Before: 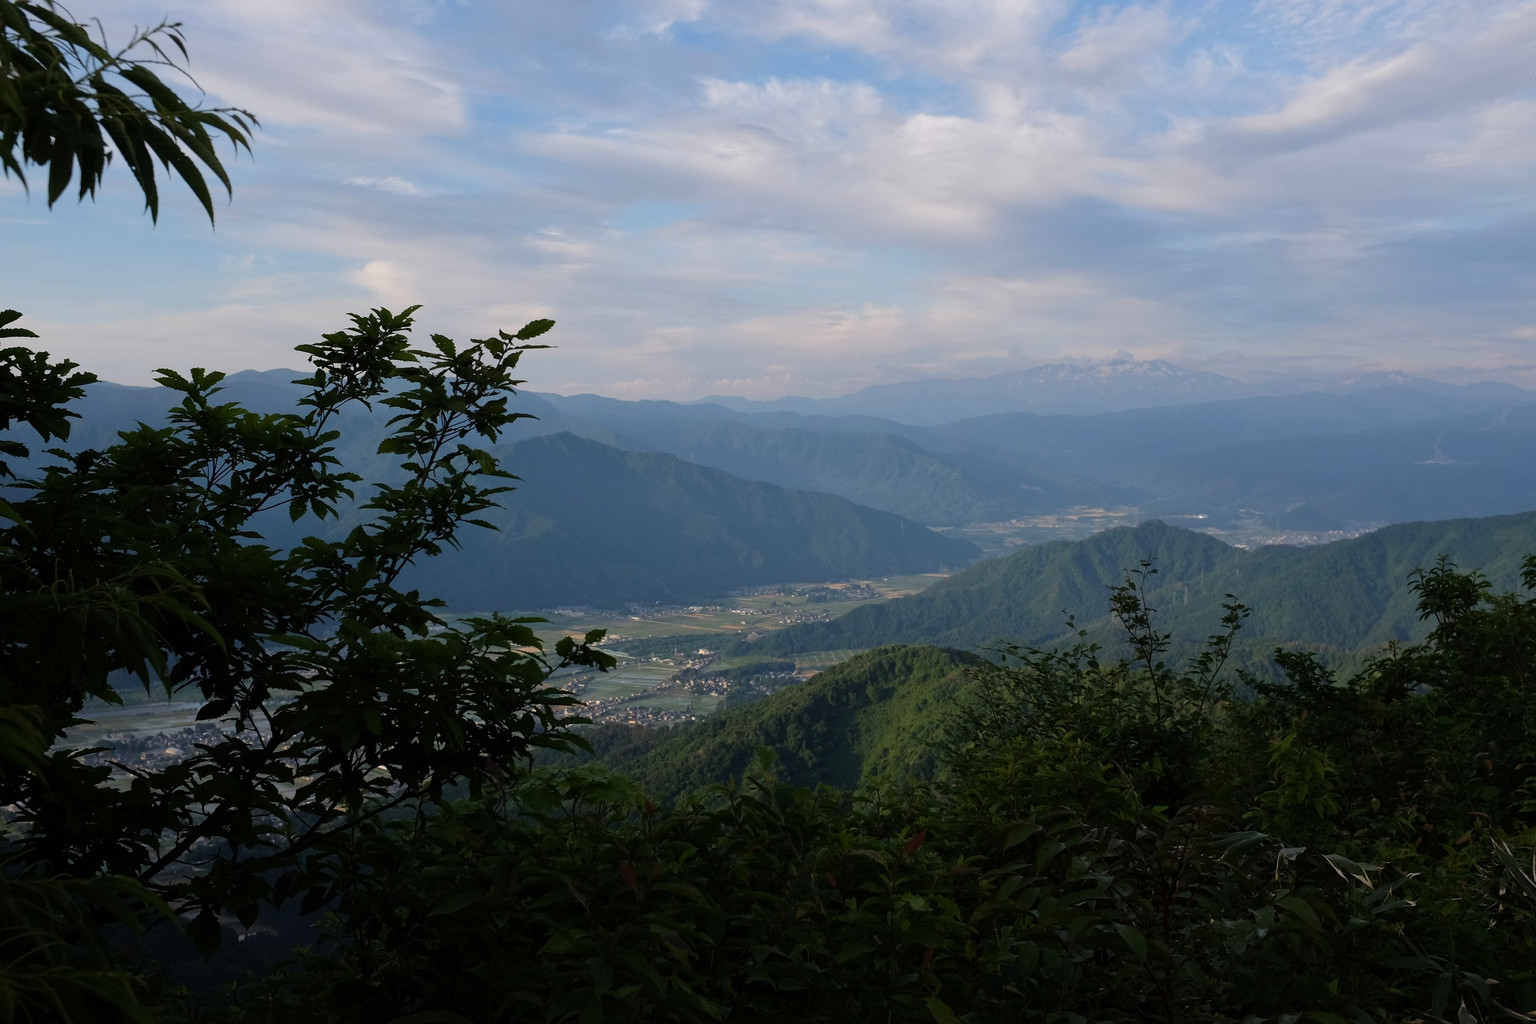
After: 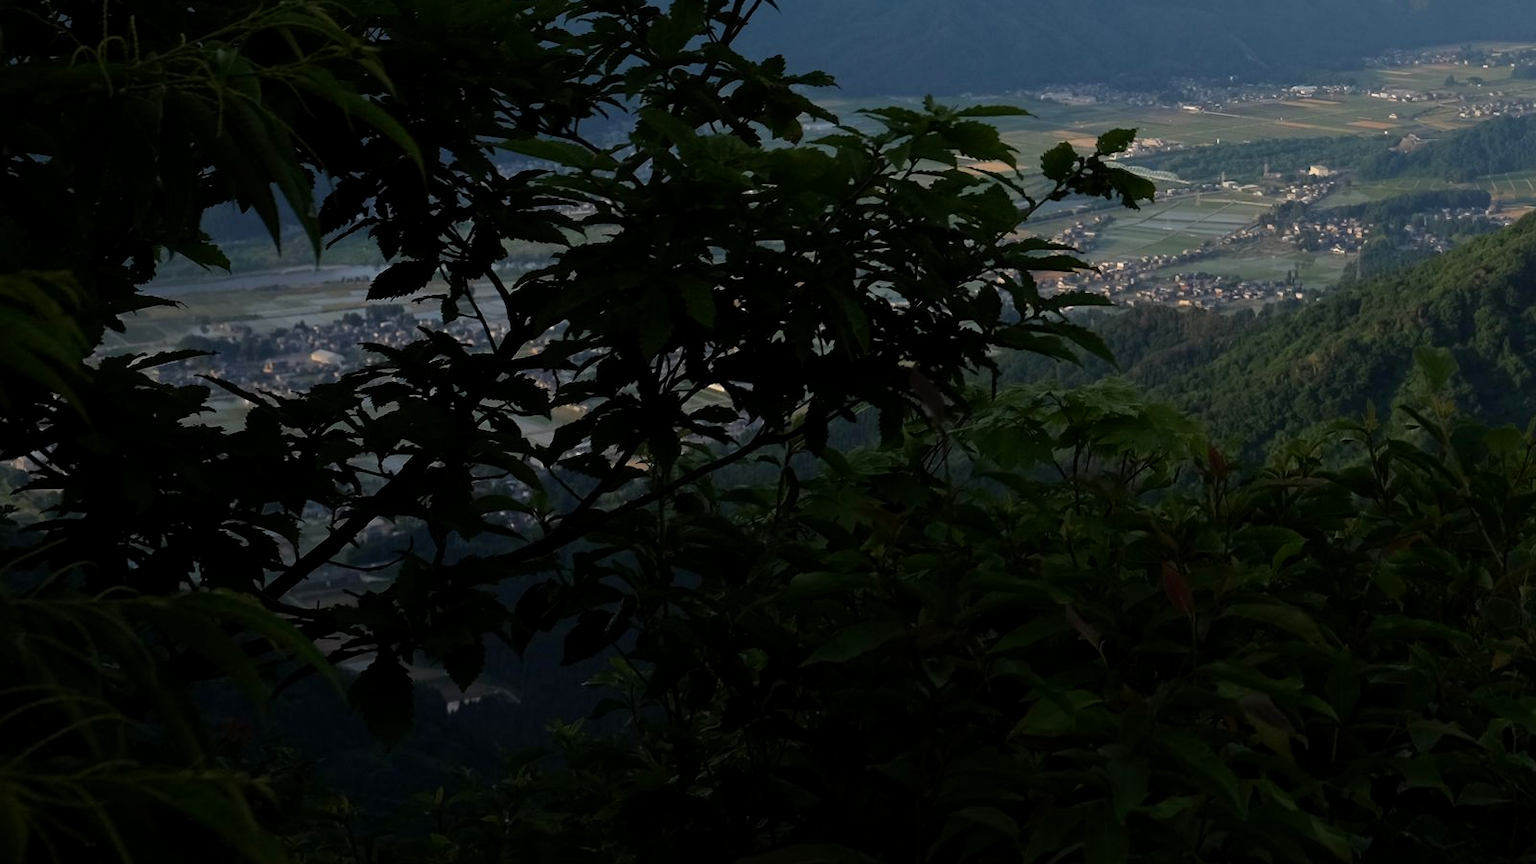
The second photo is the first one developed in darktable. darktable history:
crop and rotate: top 54.778%, right 46.61%, bottom 0.159%
exposure: black level correction 0.001, compensate highlight preservation false
